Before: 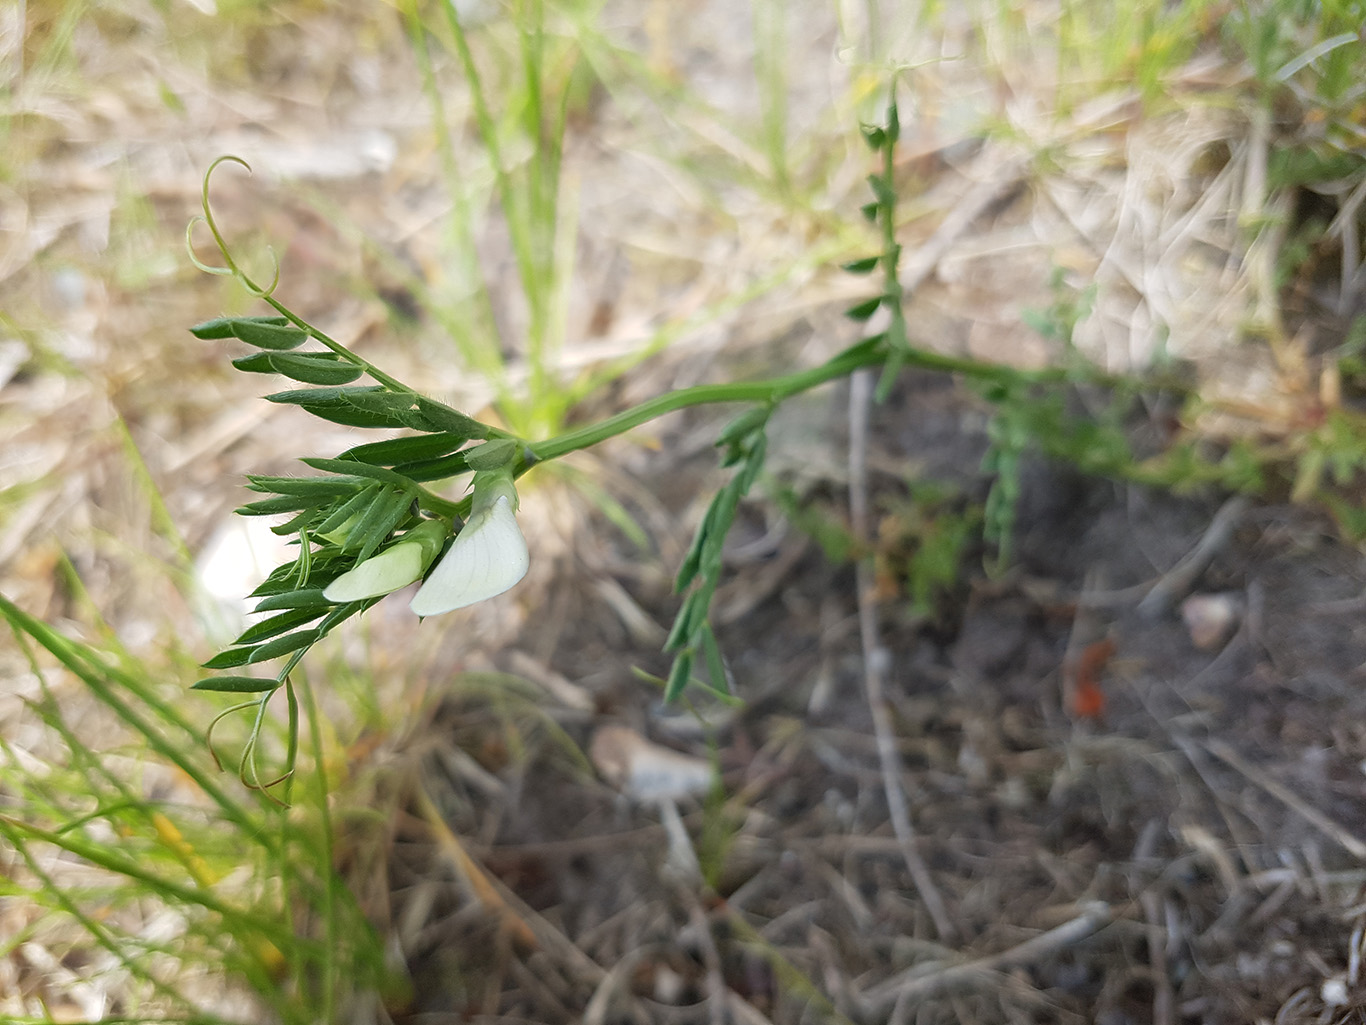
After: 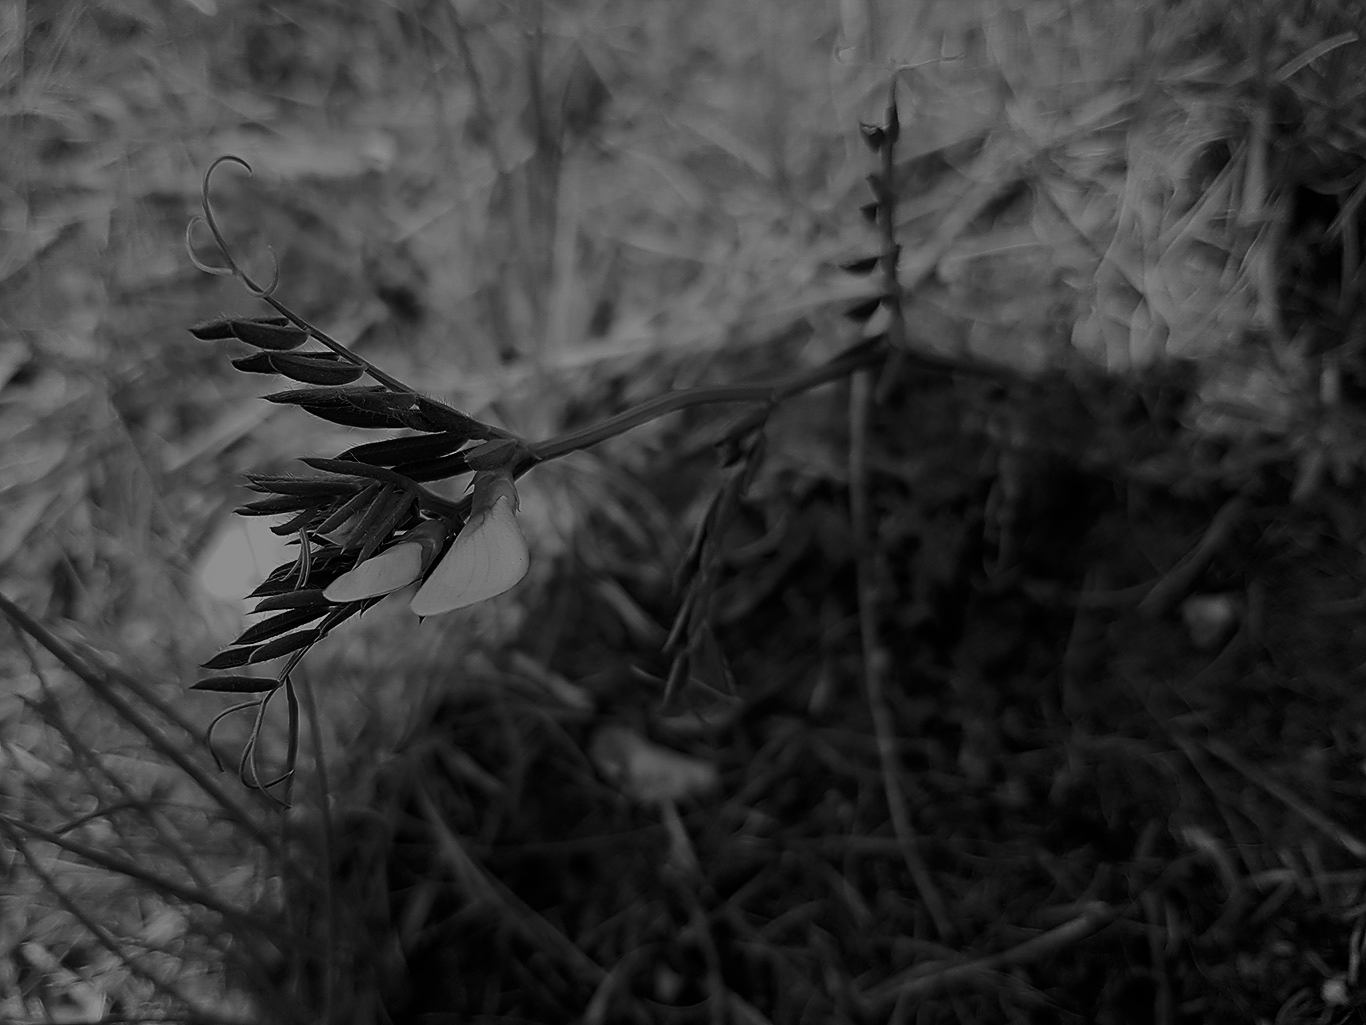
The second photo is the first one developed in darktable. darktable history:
filmic rgb: black relative exposure -7.65 EV, white relative exposure 4.56 EV, hardness 3.61
exposure: exposure -2.002 EV, compensate highlight preservation false
monochrome: a -11.7, b 1.62, size 0.5, highlights 0.38
sharpen: on, module defaults
color zones: curves: ch1 [(0.24, 0.634) (0.75, 0.5)]; ch2 [(0.253, 0.437) (0.745, 0.491)], mix 102.12%
shadows and highlights: shadows 0, highlights 40
contrast brightness saturation: contrast 0.25, saturation -0.31
